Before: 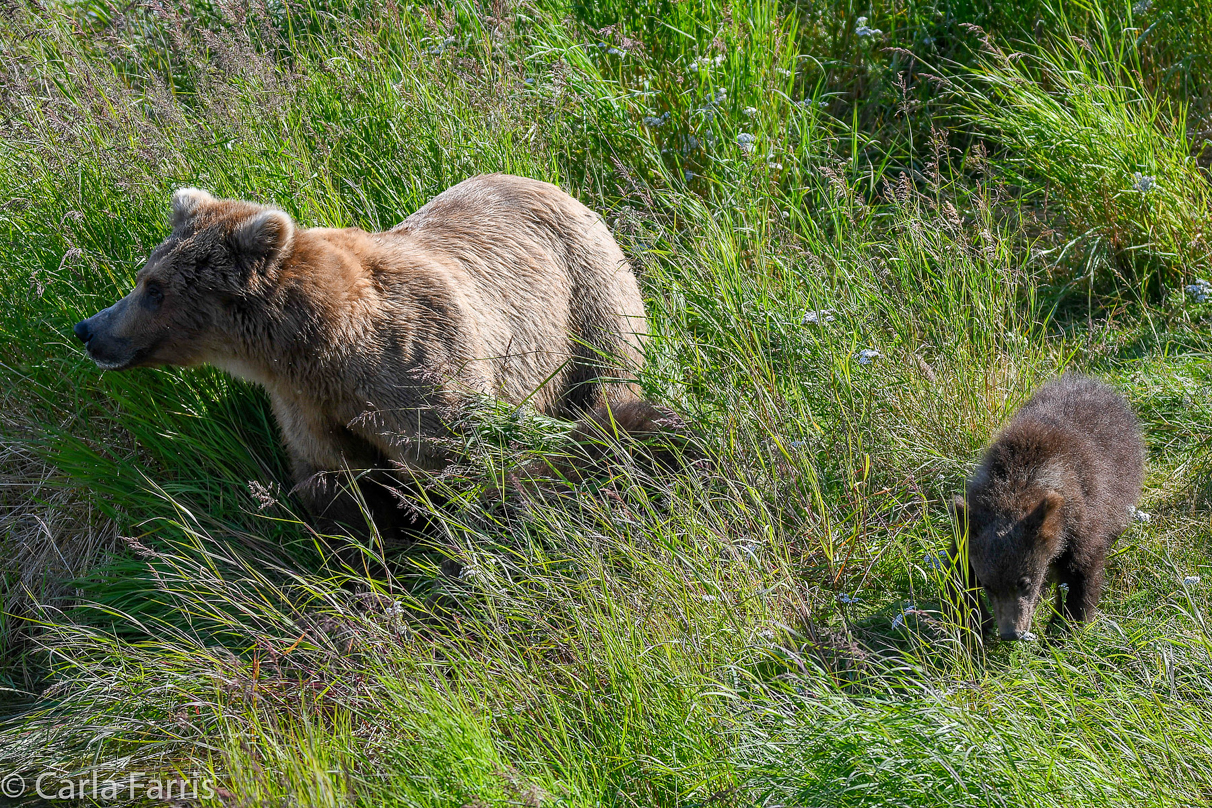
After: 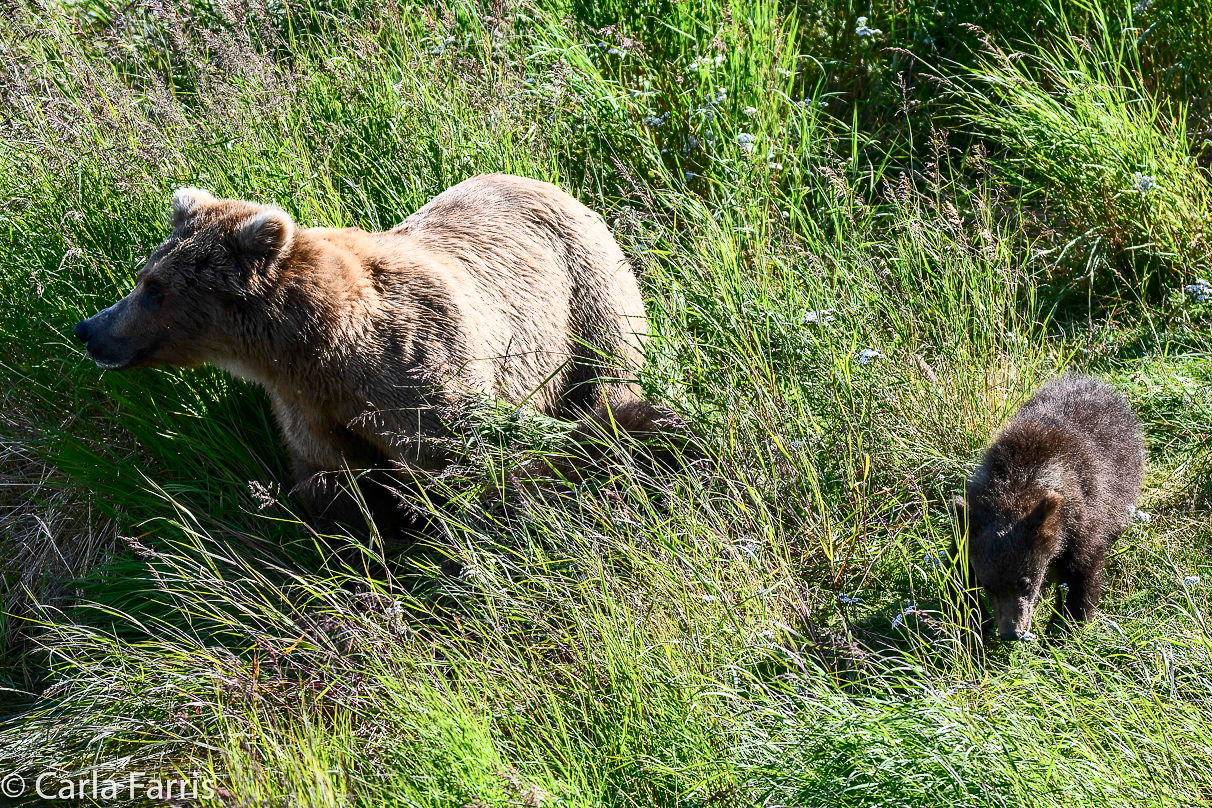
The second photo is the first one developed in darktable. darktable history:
contrast brightness saturation: contrast 0.393, brightness 0.102
